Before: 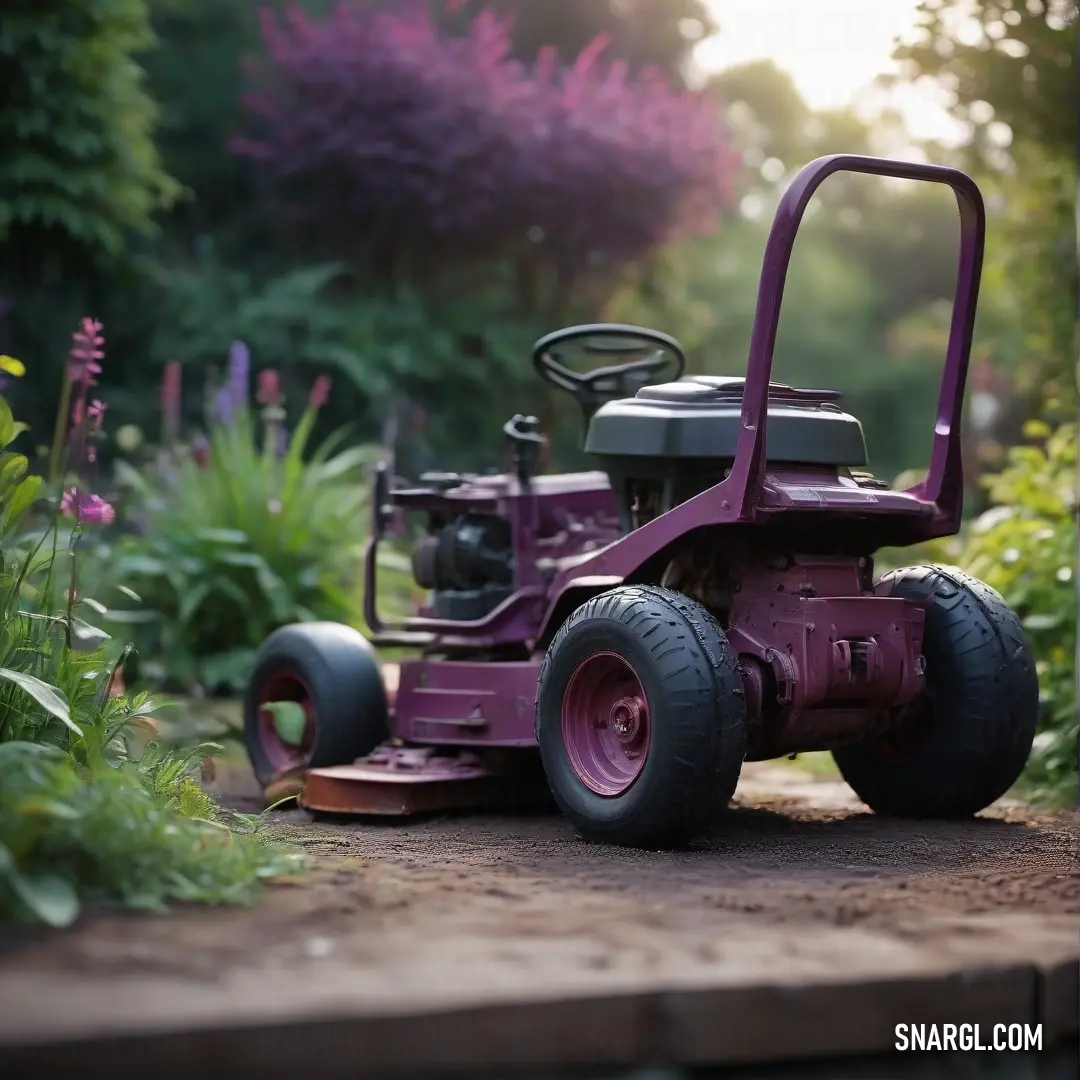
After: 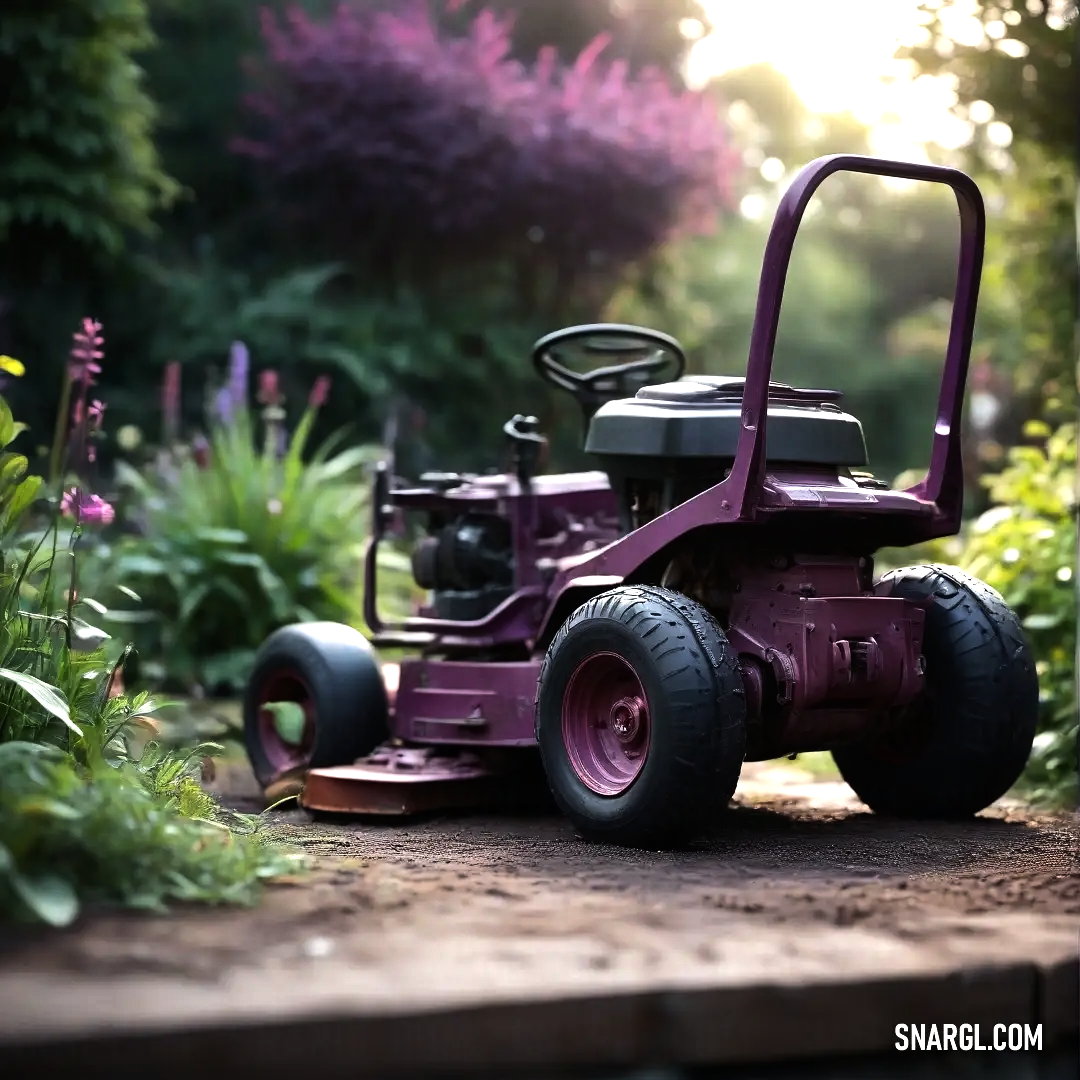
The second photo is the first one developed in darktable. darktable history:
color zones: curves: ch1 [(0, 0.513) (0.143, 0.524) (0.286, 0.511) (0.429, 0.506) (0.571, 0.503) (0.714, 0.503) (0.857, 0.508) (1, 0.513)]
tone equalizer: -8 EV -1.08 EV, -7 EV -1.01 EV, -6 EV -0.867 EV, -5 EV -0.578 EV, -3 EV 0.578 EV, -2 EV 0.867 EV, -1 EV 1.01 EV, +0 EV 1.08 EV, edges refinement/feathering 500, mask exposure compensation -1.57 EV, preserve details no
